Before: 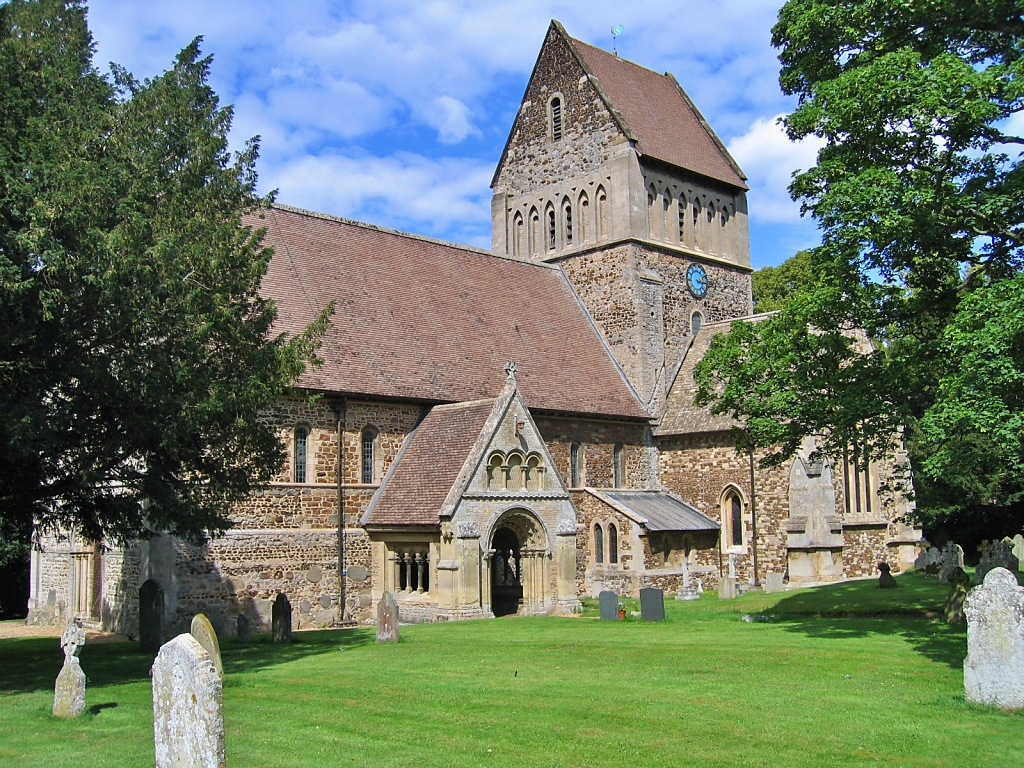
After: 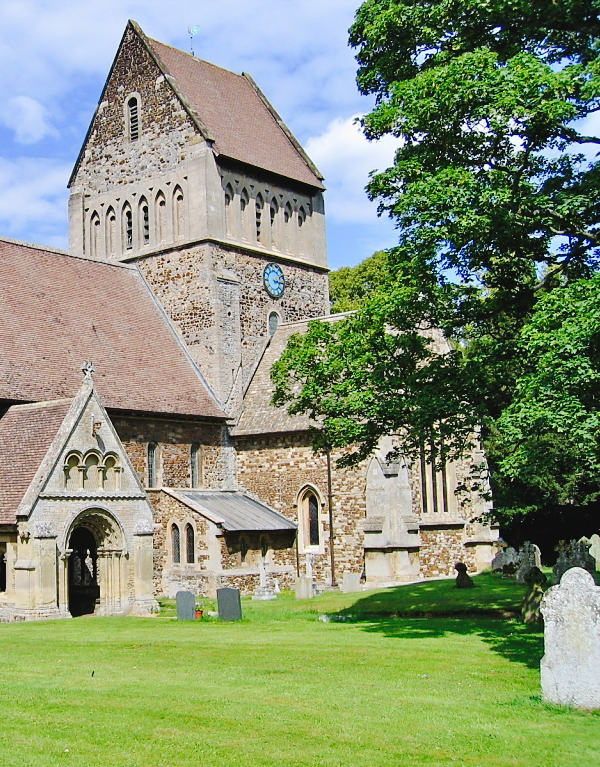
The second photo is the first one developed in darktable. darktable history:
crop: left 41.402%
tone curve: curves: ch0 [(0, 0) (0.003, 0.036) (0.011, 0.039) (0.025, 0.039) (0.044, 0.043) (0.069, 0.05) (0.1, 0.072) (0.136, 0.102) (0.177, 0.144) (0.224, 0.204) (0.277, 0.288) (0.335, 0.384) (0.399, 0.477) (0.468, 0.575) (0.543, 0.652) (0.623, 0.724) (0.709, 0.785) (0.801, 0.851) (0.898, 0.915) (1, 1)], preserve colors none
